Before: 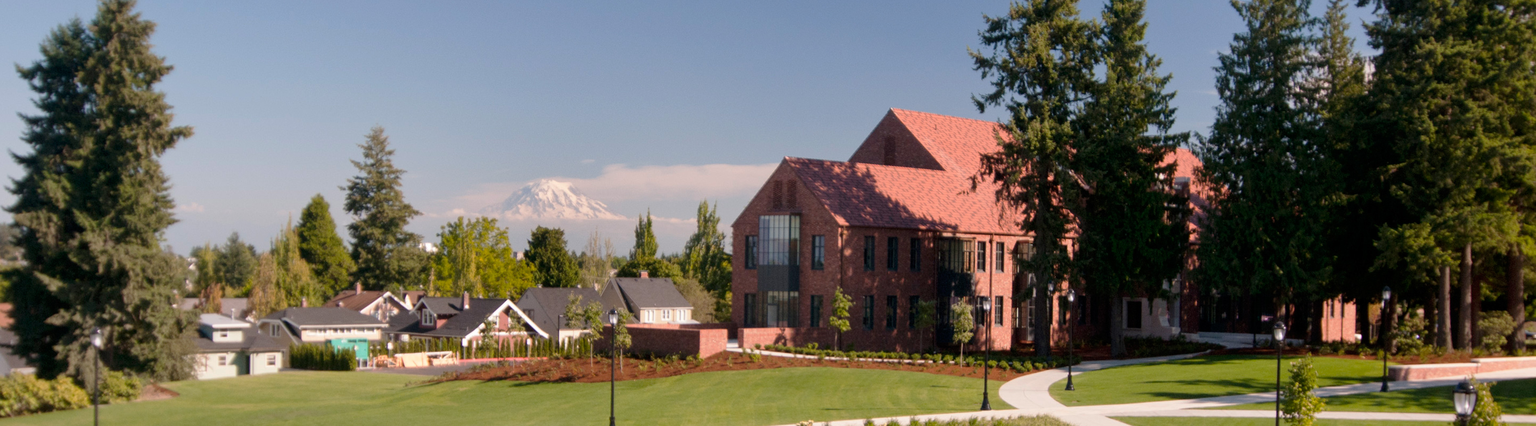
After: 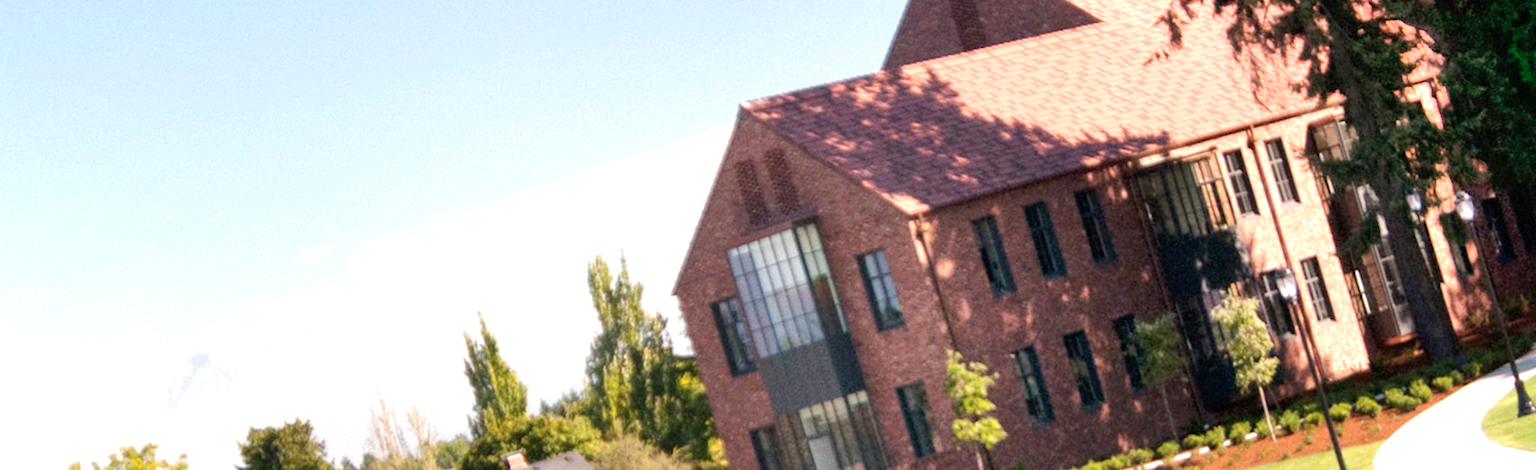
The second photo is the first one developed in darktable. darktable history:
exposure: exposure 0.997 EV, compensate exposure bias true, compensate highlight preservation false
crop and rotate: angle 17.85°, left 6.74%, right 3.804%, bottom 1.159%
shadows and highlights: radius 112.57, shadows 51.65, white point adjustment 9.02, highlights -4.85, soften with gaussian
